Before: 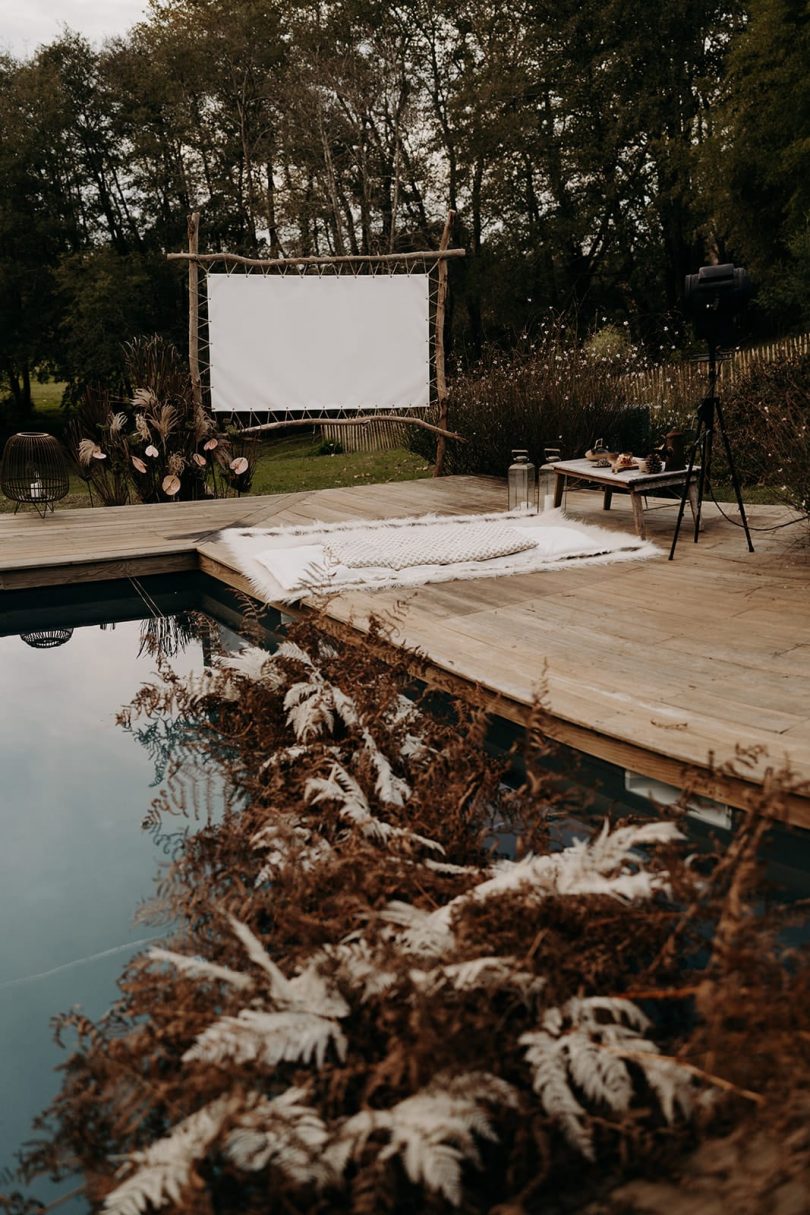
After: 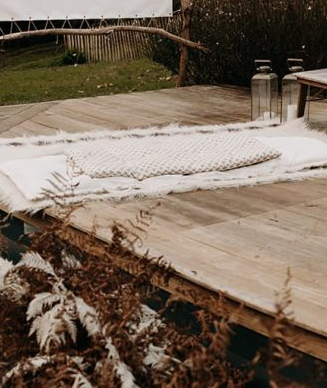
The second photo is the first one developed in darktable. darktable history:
crop: left 31.751%, top 32.172%, right 27.8%, bottom 35.83%
shadows and highlights: shadows 0, highlights 40
